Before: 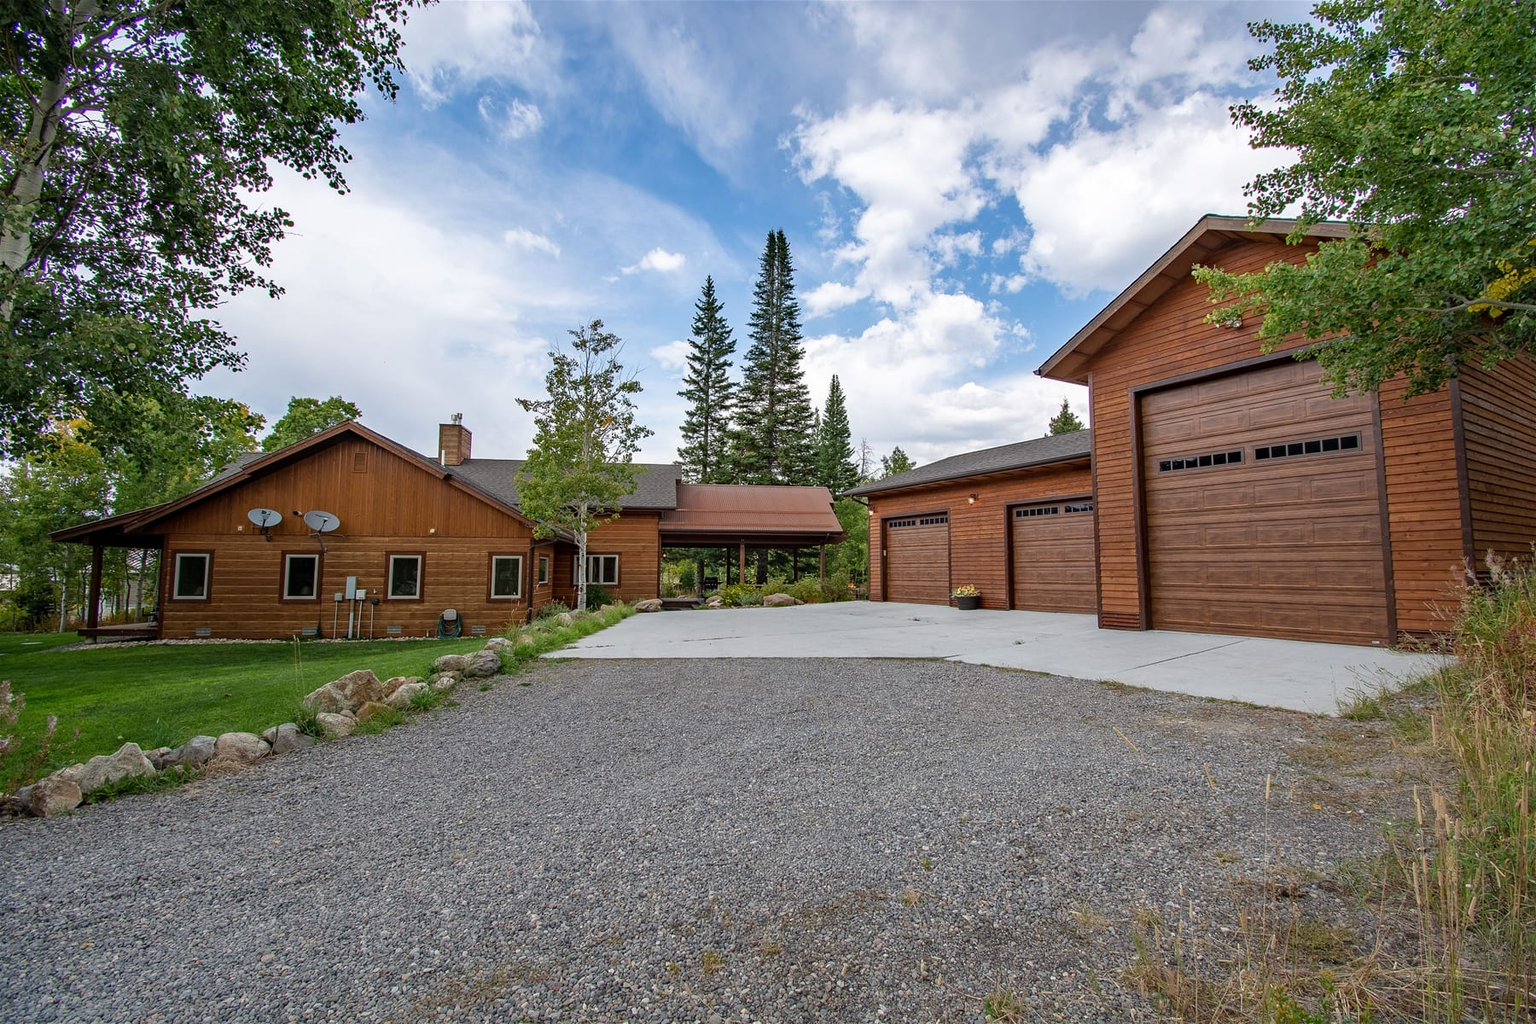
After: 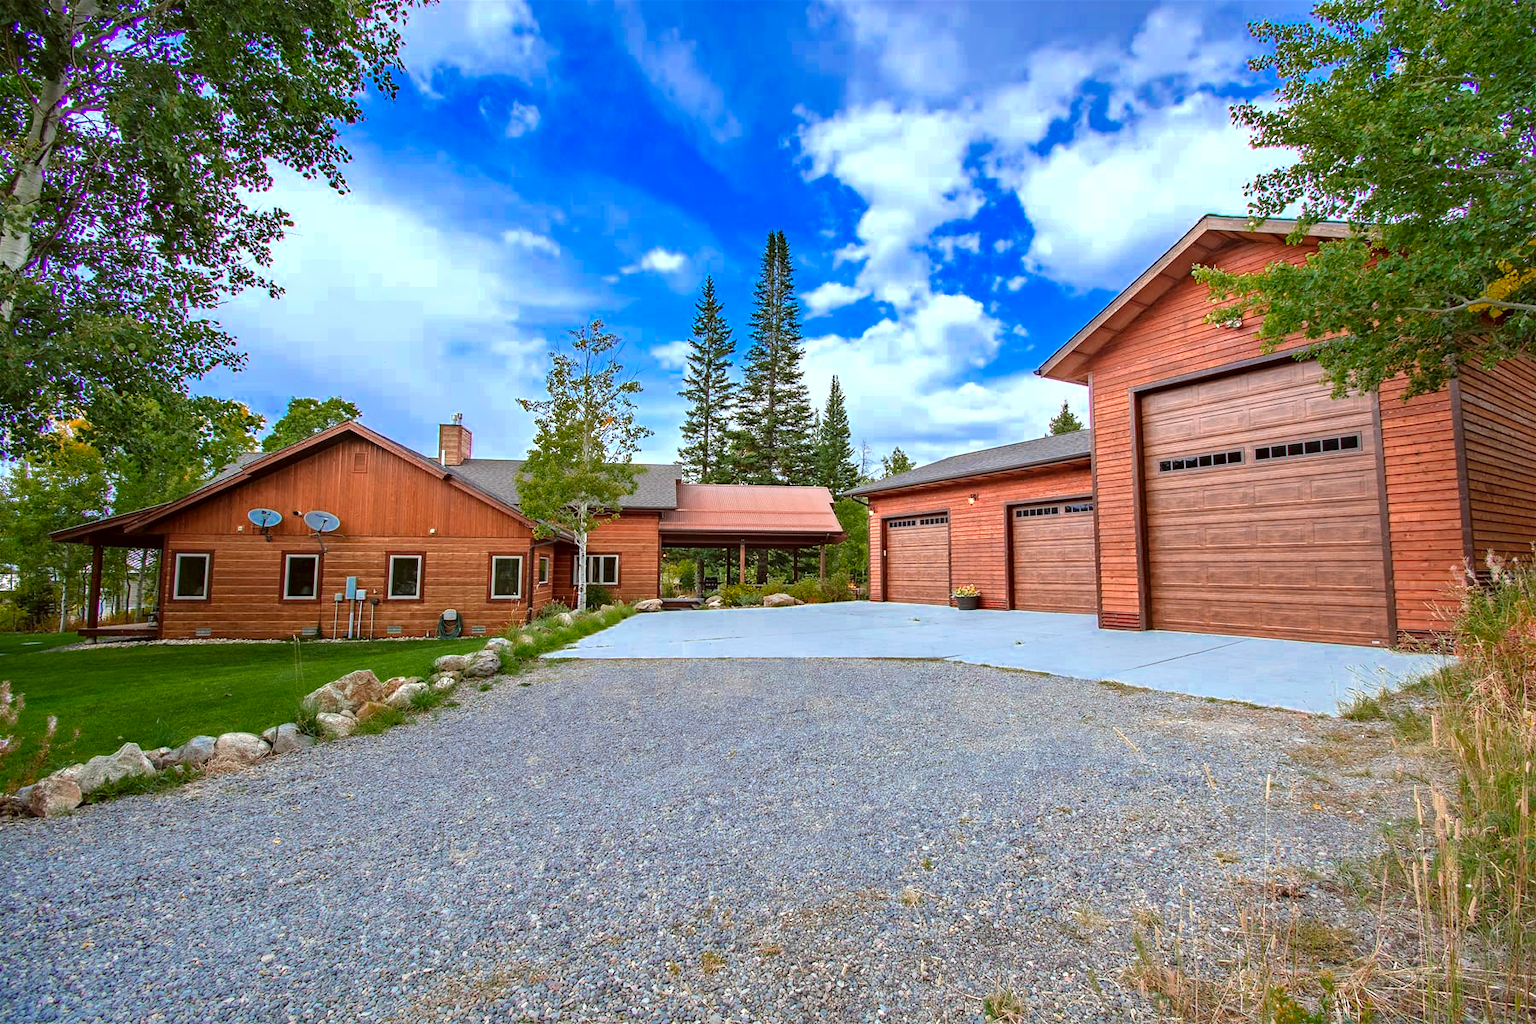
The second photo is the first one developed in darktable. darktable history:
exposure: black level correction 0, exposure 1.015 EV, compensate highlight preservation false
color correction: highlights a* -3.35, highlights b* -6.44, shadows a* 3.17, shadows b* 5.74
color zones: curves: ch0 [(0, 0.553) (0.123, 0.58) (0.23, 0.419) (0.468, 0.155) (0.605, 0.132) (0.723, 0.063) (0.833, 0.172) (0.921, 0.468)]; ch1 [(0.025, 0.645) (0.229, 0.584) (0.326, 0.551) (0.537, 0.446) (0.599, 0.911) (0.708, 1) (0.805, 0.944)]; ch2 [(0.086, 0.468) (0.254, 0.464) (0.638, 0.564) (0.702, 0.592) (0.768, 0.564)]
